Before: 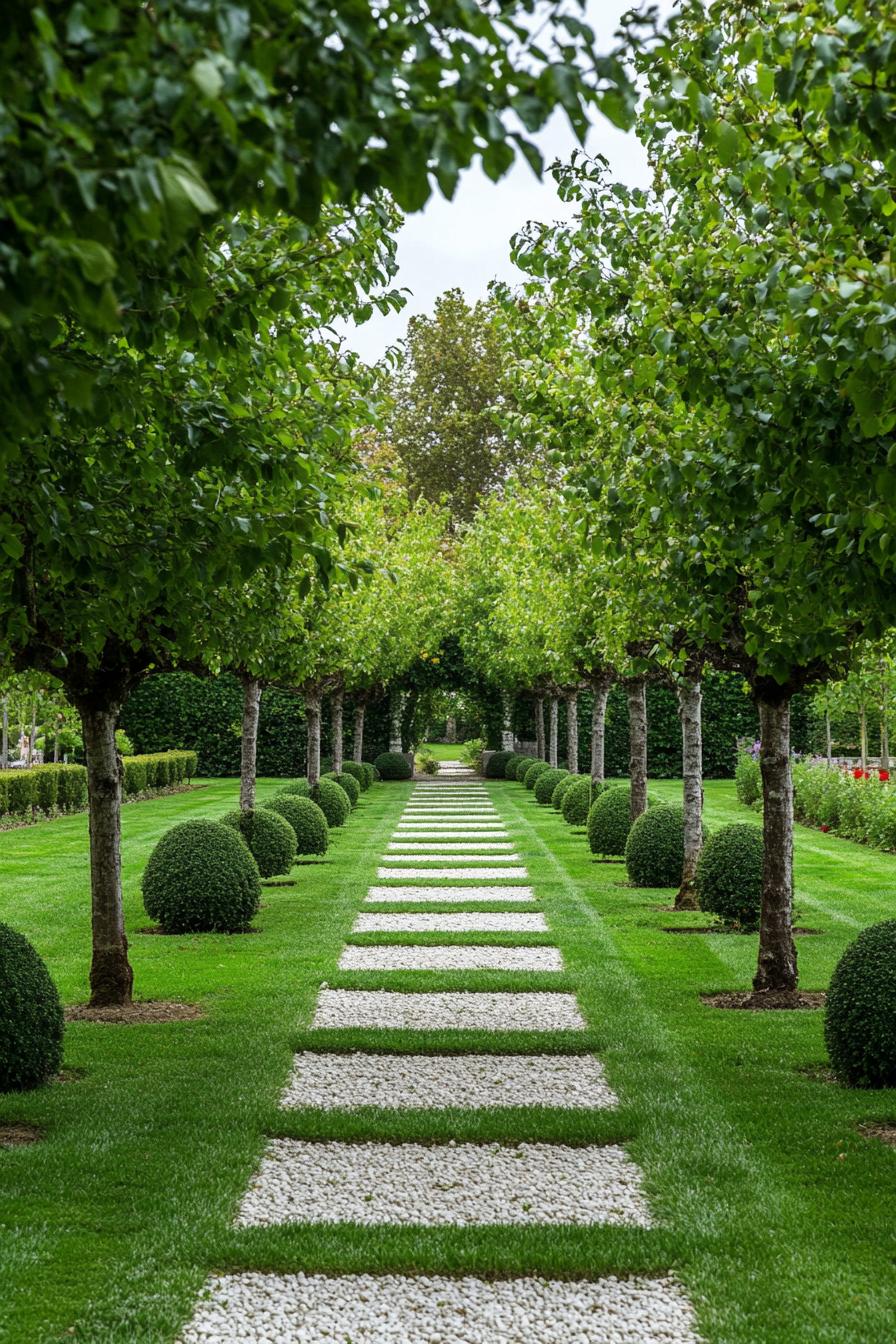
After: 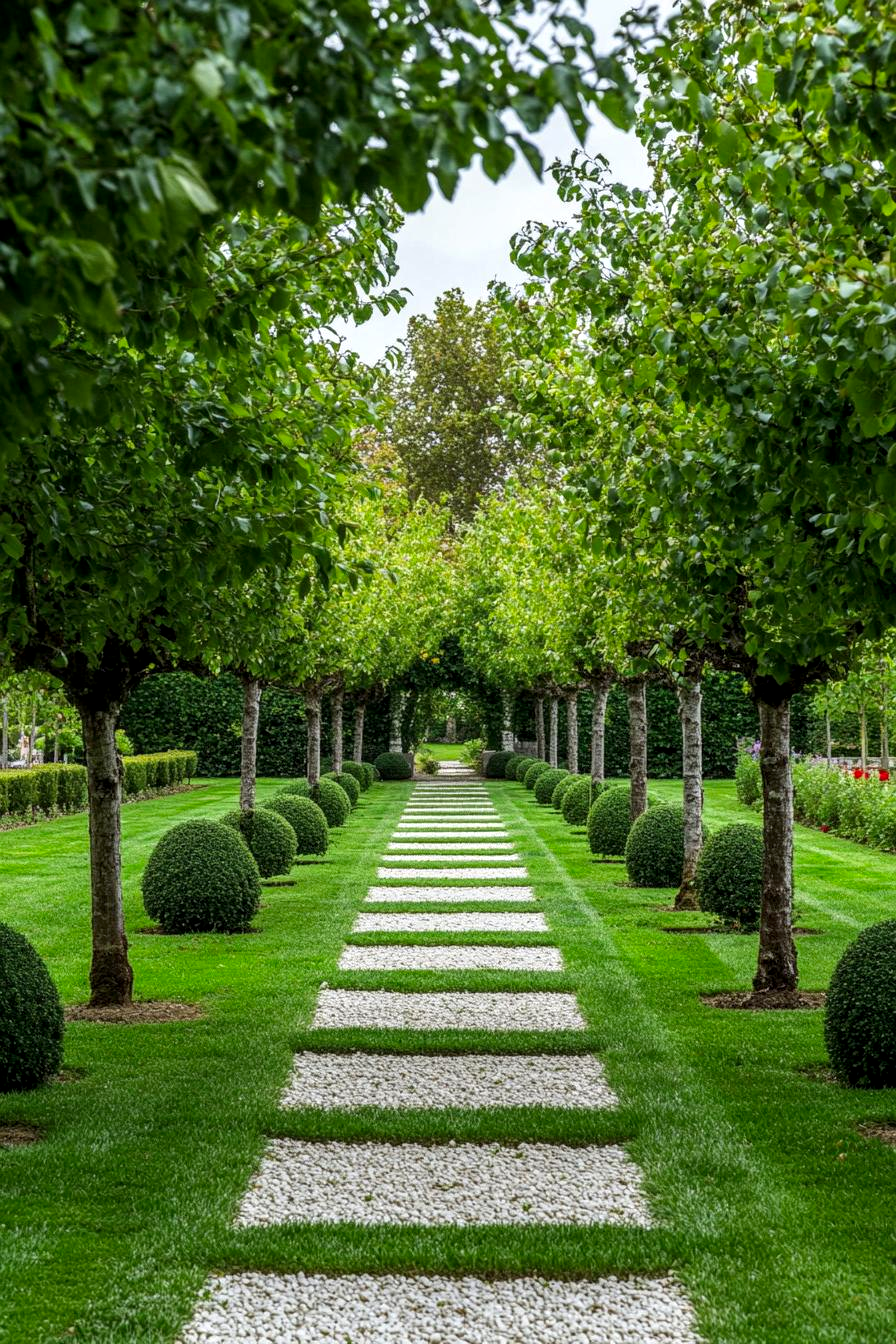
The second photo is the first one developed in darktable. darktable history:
local contrast: on, module defaults
contrast brightness saturation: saturation 0.132
